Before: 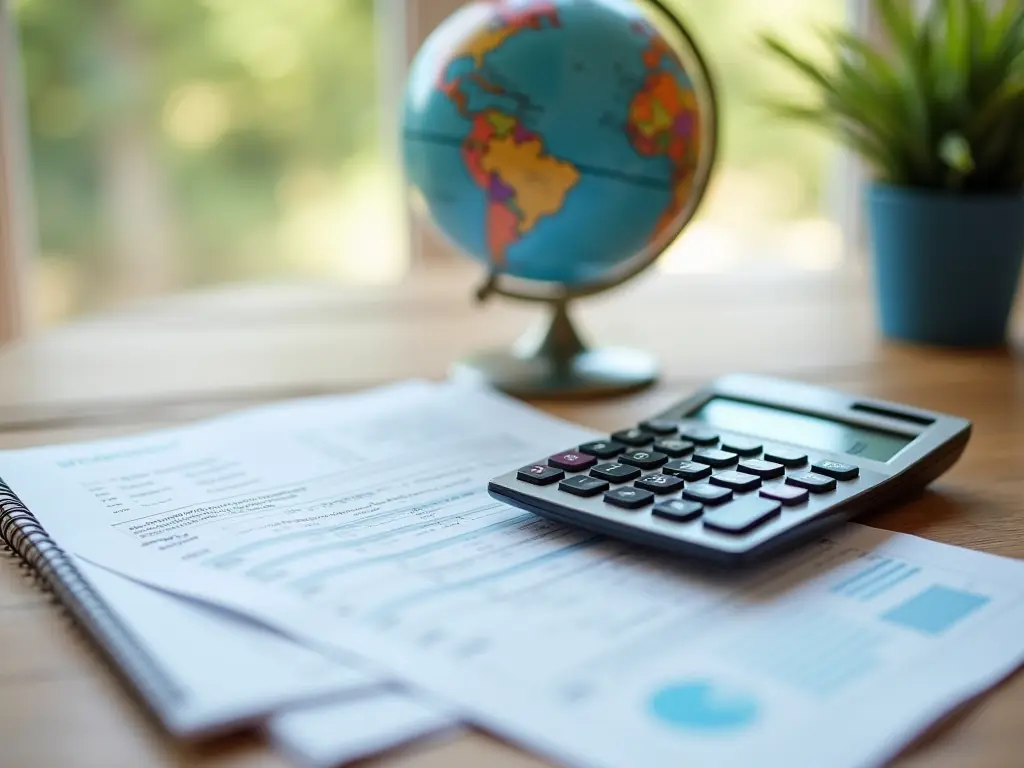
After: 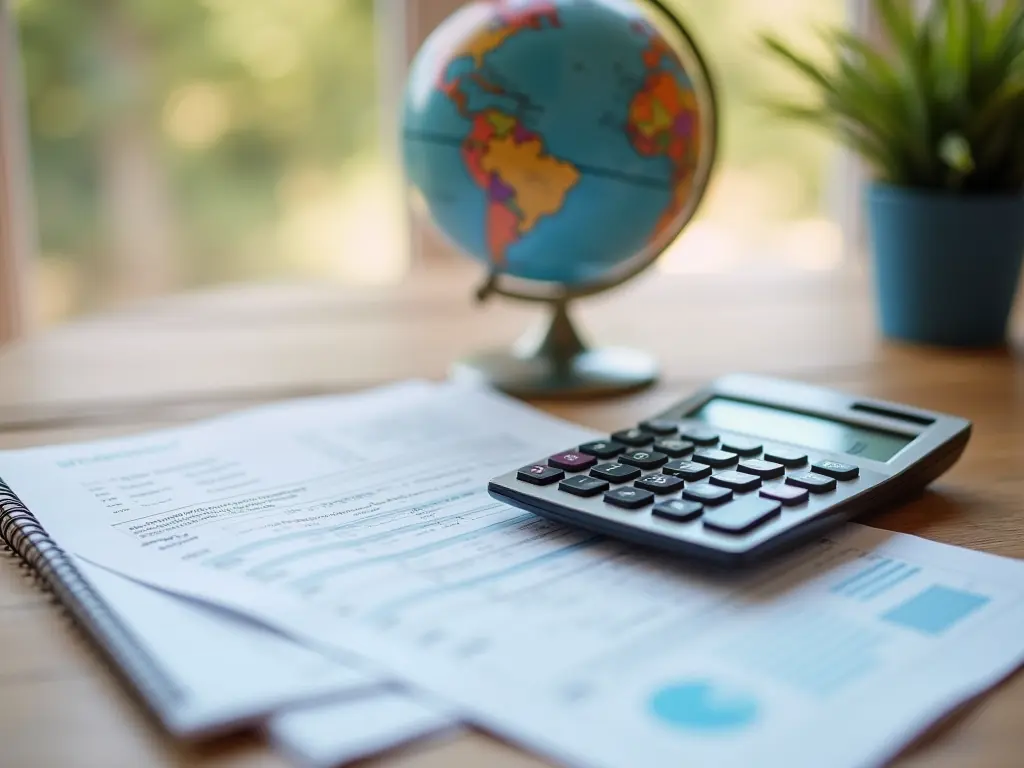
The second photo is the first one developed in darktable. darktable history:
exposure: compensate highlight preservation false
bloom: size 15%, threshold 97%, strength 7%
graduated density: density 0.38 EV, hardness 21%, rotation -6.11°, saturation 32%
